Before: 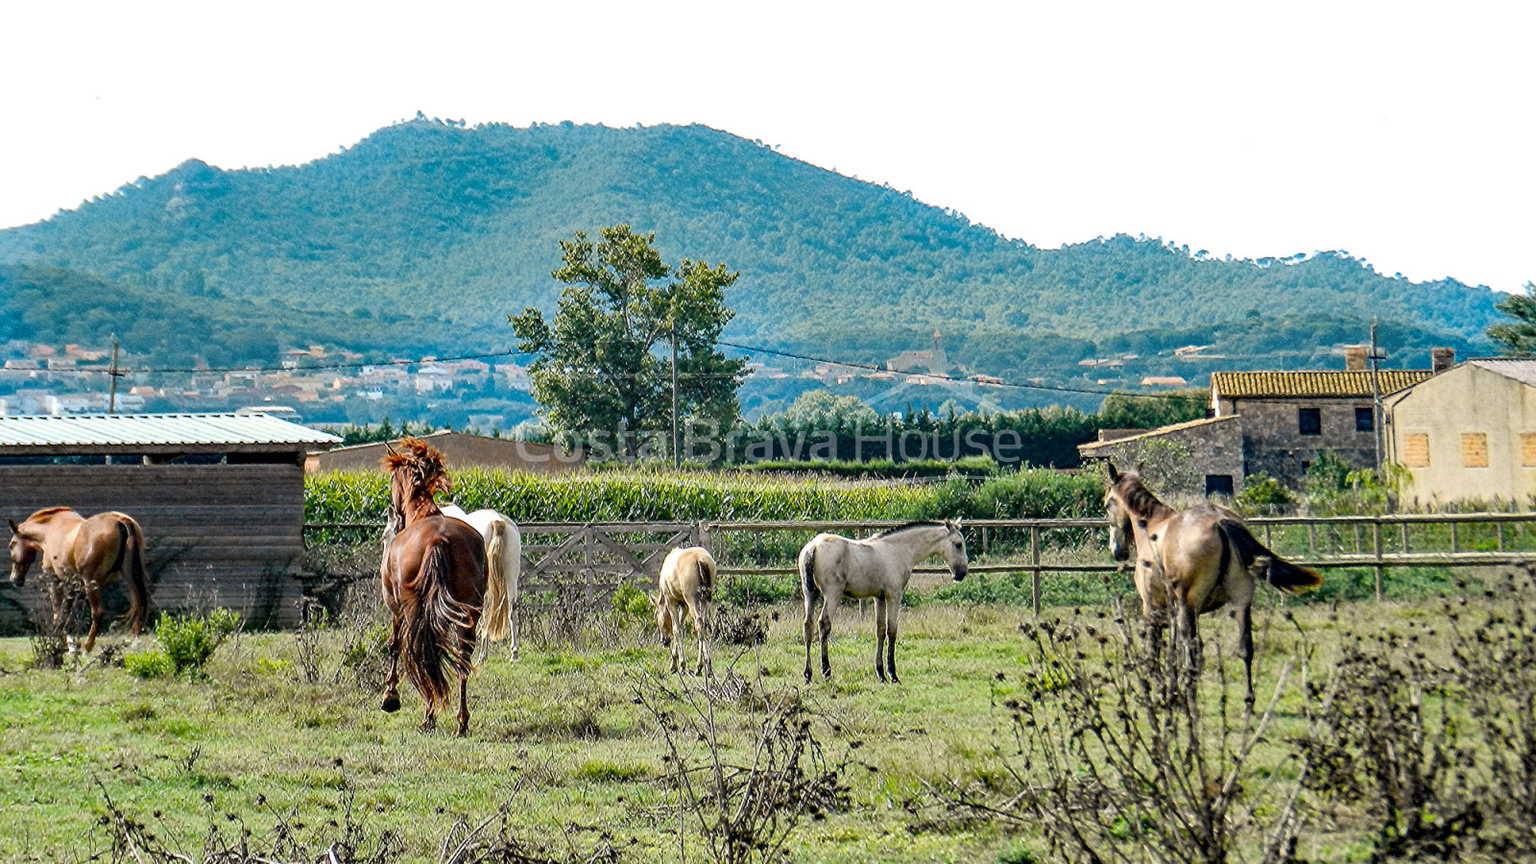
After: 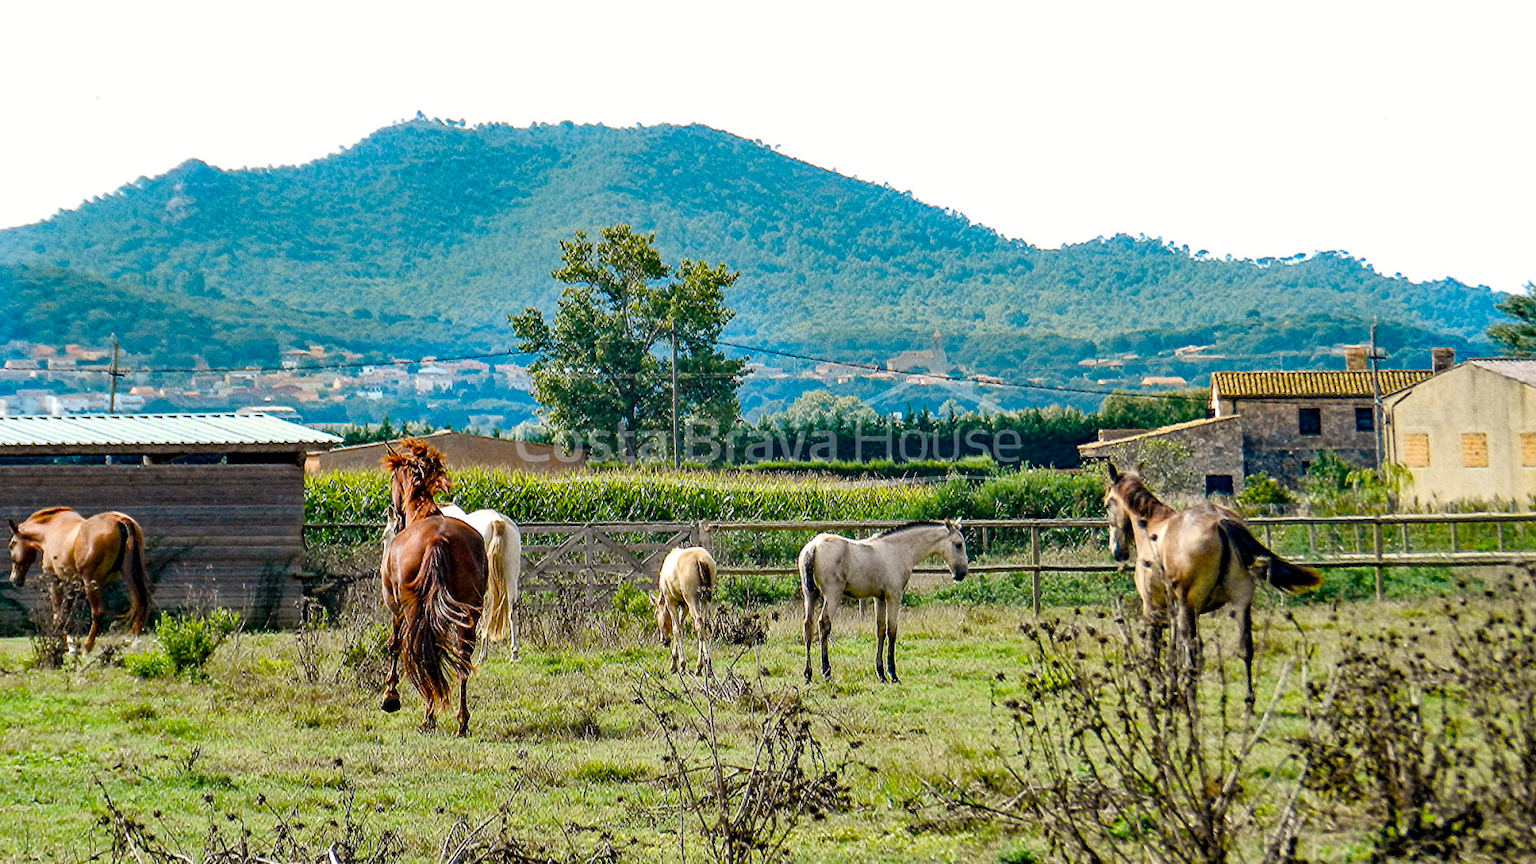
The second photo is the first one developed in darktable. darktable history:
color balance rgb: power › chroma 0.32%, power › hue 24.3°, perceptual saturation grading › global saturation 13.956%, perceptual saturation grading › highlights -25.056%, perceptual saturation grading › shadows 29.976%, global vibrance 33.124%
